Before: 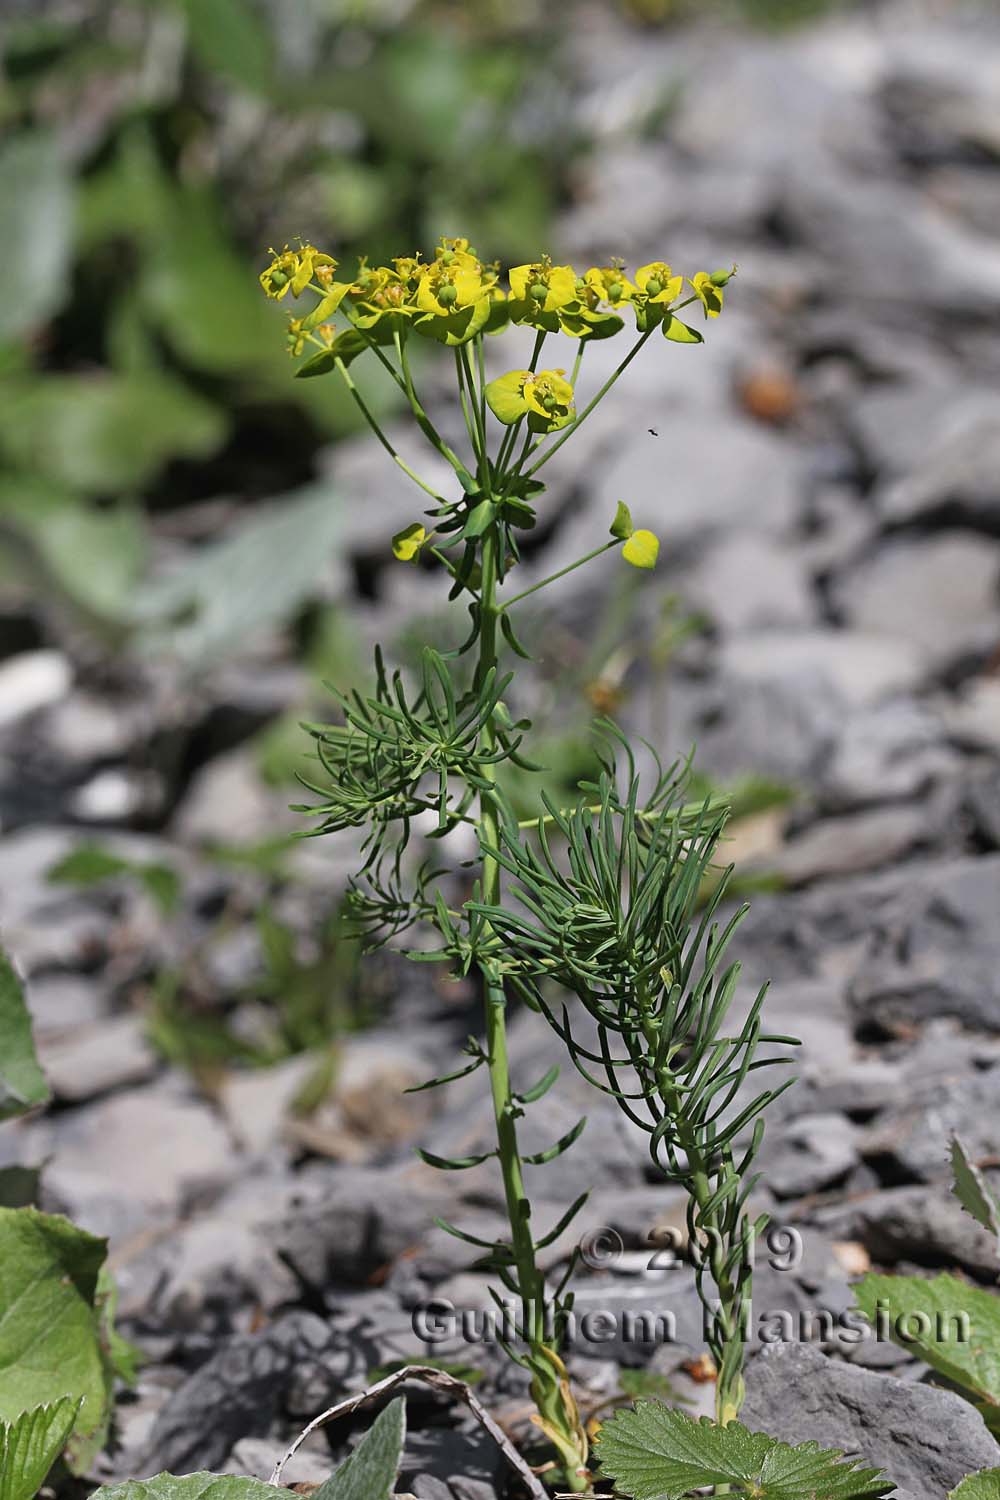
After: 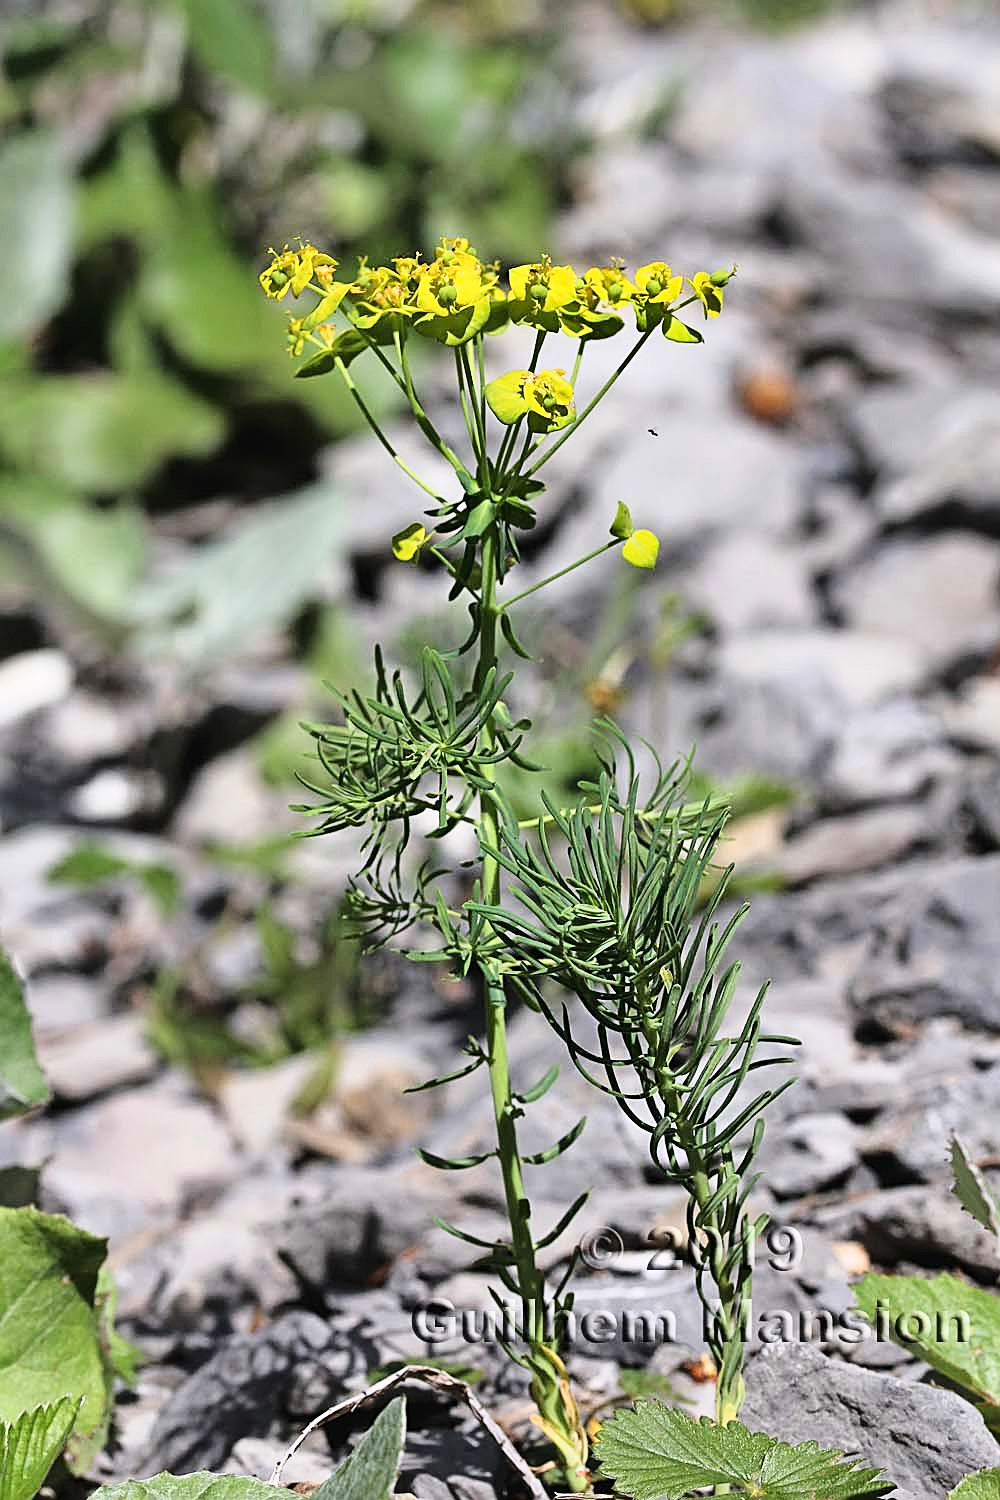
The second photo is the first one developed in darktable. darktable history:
sharpen: on, module defaults
shadows and highlights: low approximation 0.01, soften with gaussian
base curve: curves: ch0 [(0, 0) (0.028, 0.03) (0.121, 0.232) (0.46, 0.748) (0.859, 0.968) (1, 1)]
